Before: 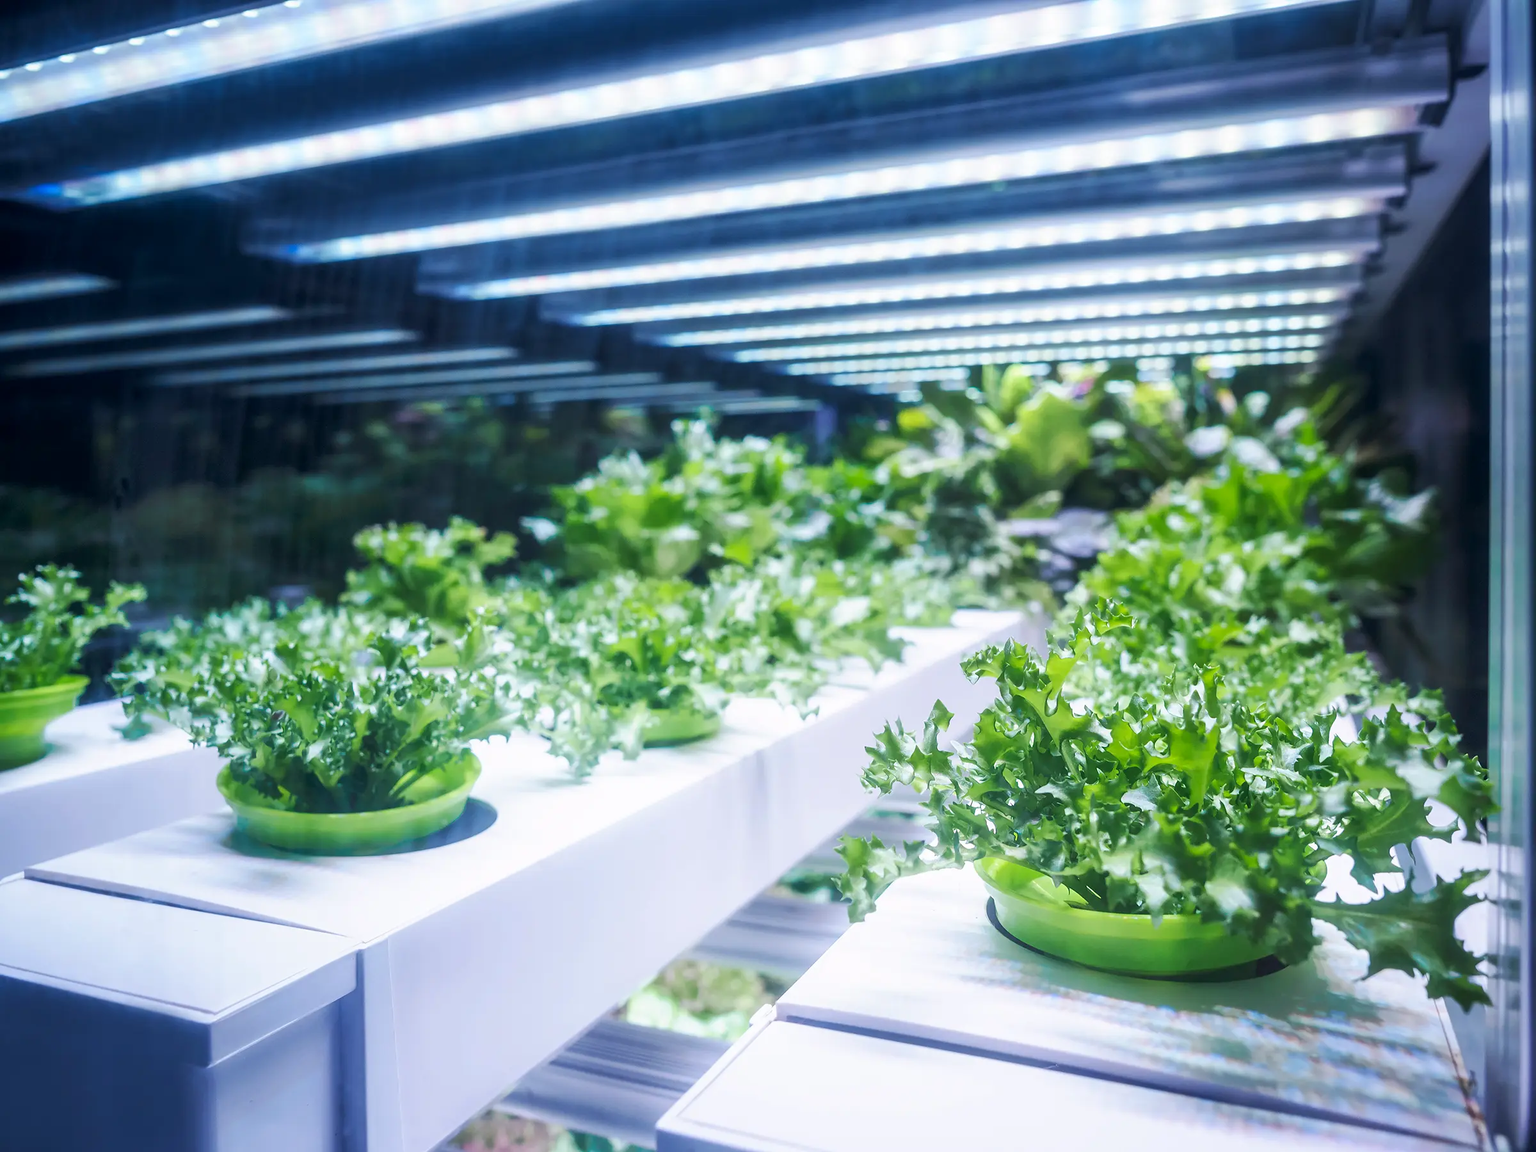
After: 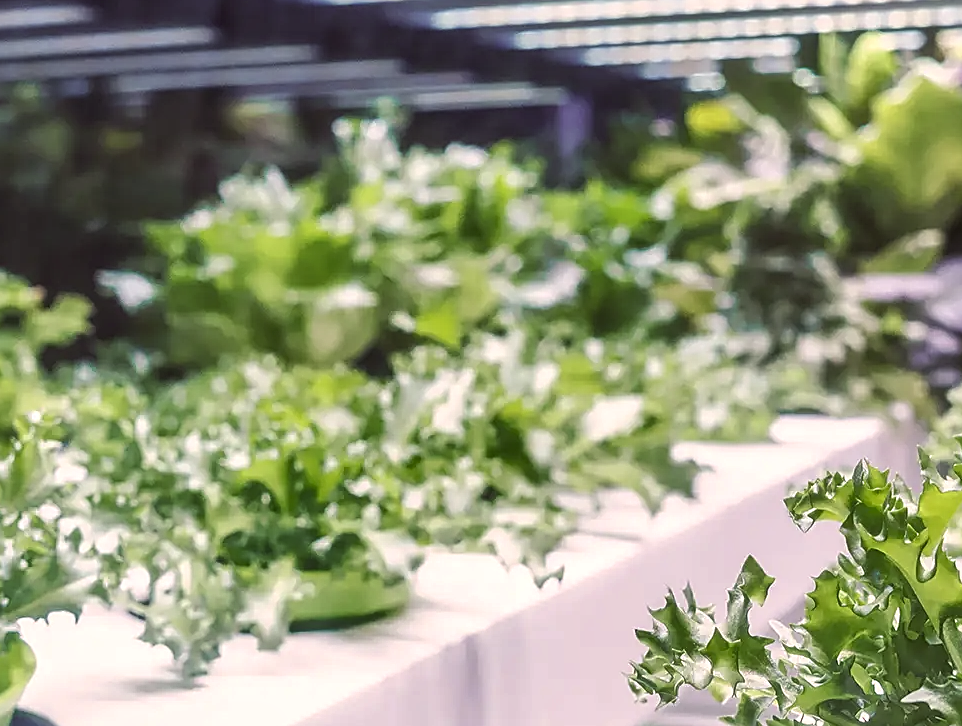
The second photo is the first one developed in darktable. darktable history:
sharpen: on, module defaults
shadows and highlights: shadows 6.2, soften with gaussian
color correction: highlights a* 10.24, highlights b* 9.64, shadows a* 8.85, shadows b* 8.25, saturation 0.807
crop: left 29.85%, top 29.884%, right 30.041%, bottom 29.761%
local contrast: on, module defaults
